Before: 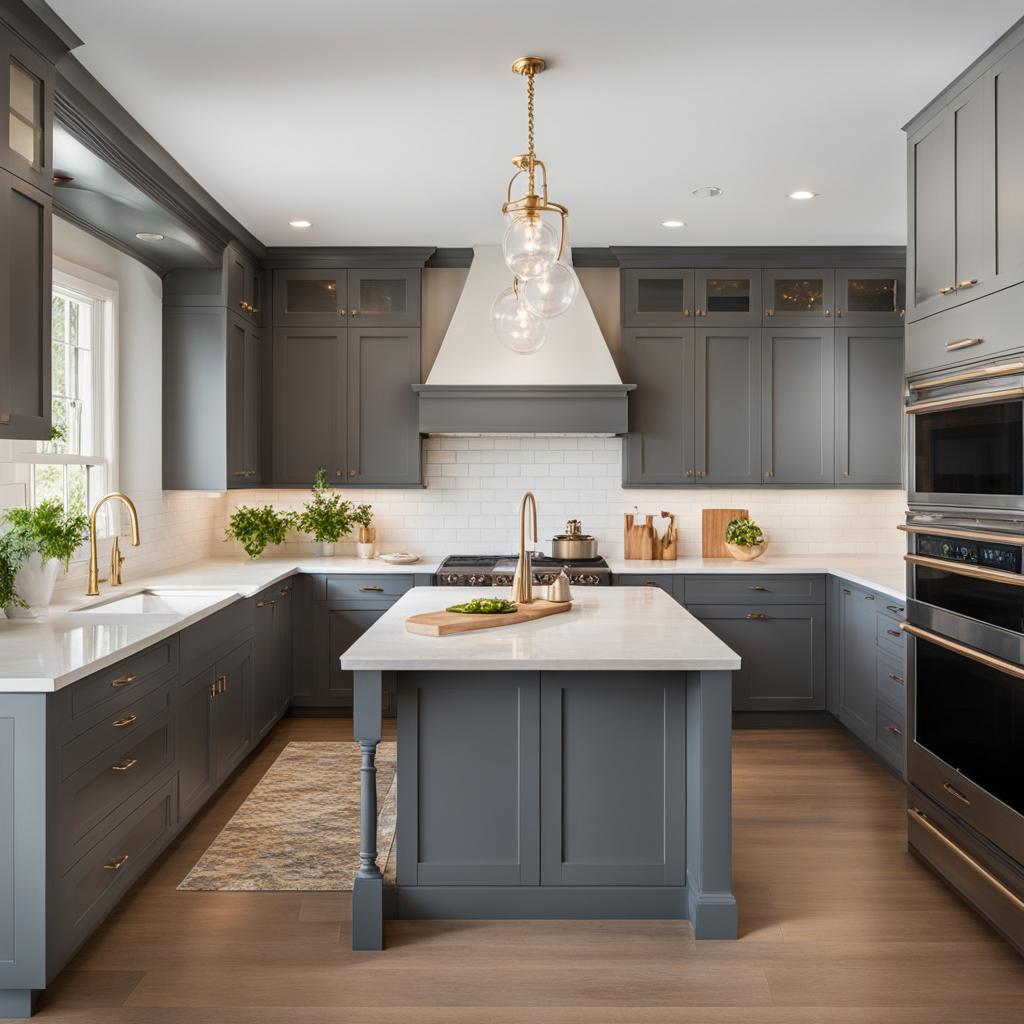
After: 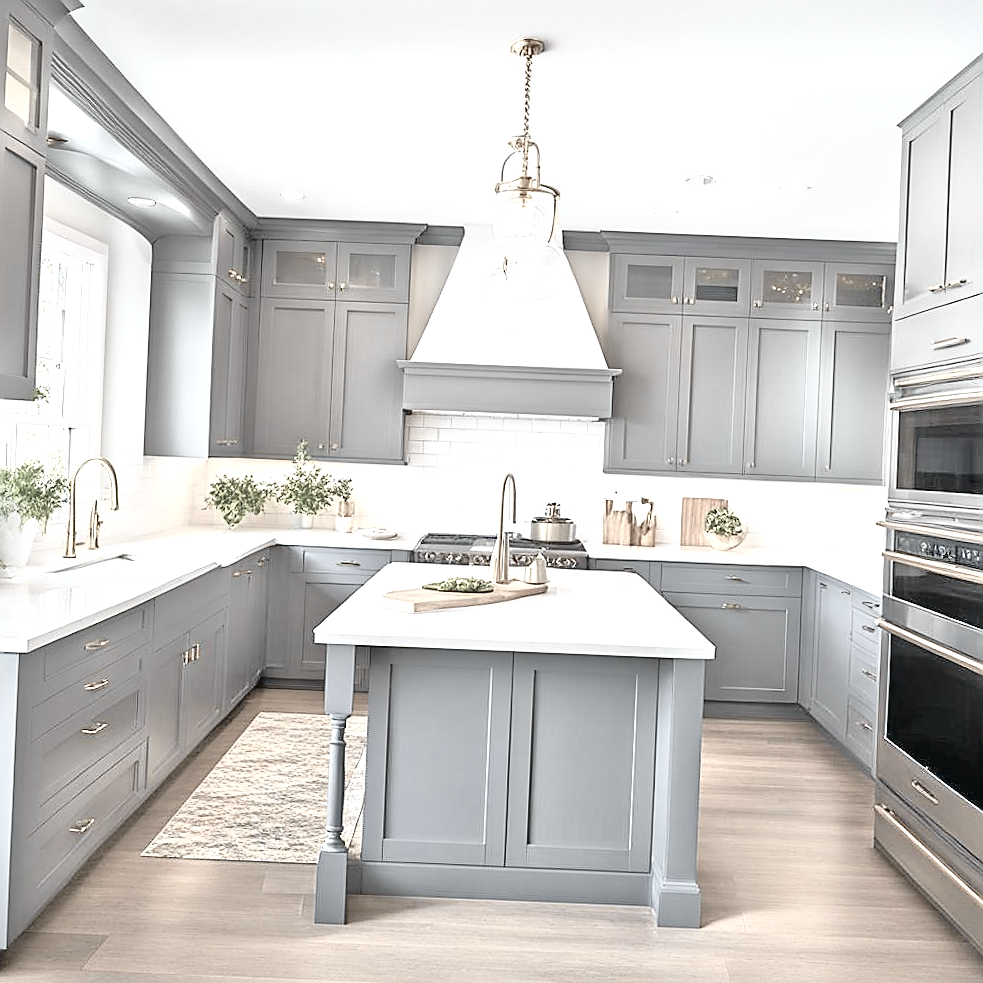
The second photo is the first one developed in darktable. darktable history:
local contrast: mode bilateral grid, contrast 20, coarseness 50, detail 120%, midtone range 0.2
sharpen: radius 1.4, amount 1.25, threshold 0.7
tone equalizer: -8 EV 2 EV, -7 EV 2 EV, -6 EV 2 EV, -5 EV 2 EV, -4 EV 2 EV, -3 EV 1.5 EV, -2 EV 1 EV, -1 EV 0.5 EV
exposure: black level correction 0, exposure 0.877 EV, compensate exposure bias true, compensate highlight preservation false
crop and rotate: angle -2.38°
color correction: saturation 0.3
tone curve: curves: ch0 [(0, 0.023) (0.087, 0.065) (0.184, 0.168) (0.45, 0.54) (0.57, 0.683) (0.722, 0.825) (0.877, 0.948) (1, 1)]; ch1 [(0, 0) (0.388, 0.369) (0.44, 0.44) (0.489, 0.481) (0.534, 0.528) (0.657, 0.655) (1, 1)]; ch2 [(0, 0) (0.353, 0.317) (0.408, 0.427) (0.472, 0.46) (0.5, 0.488) (0.537, 0.518) (0.576, 0.592) (0.625, 0.631) (1, 1)], color space Lab, independent channels, preserve colors none
